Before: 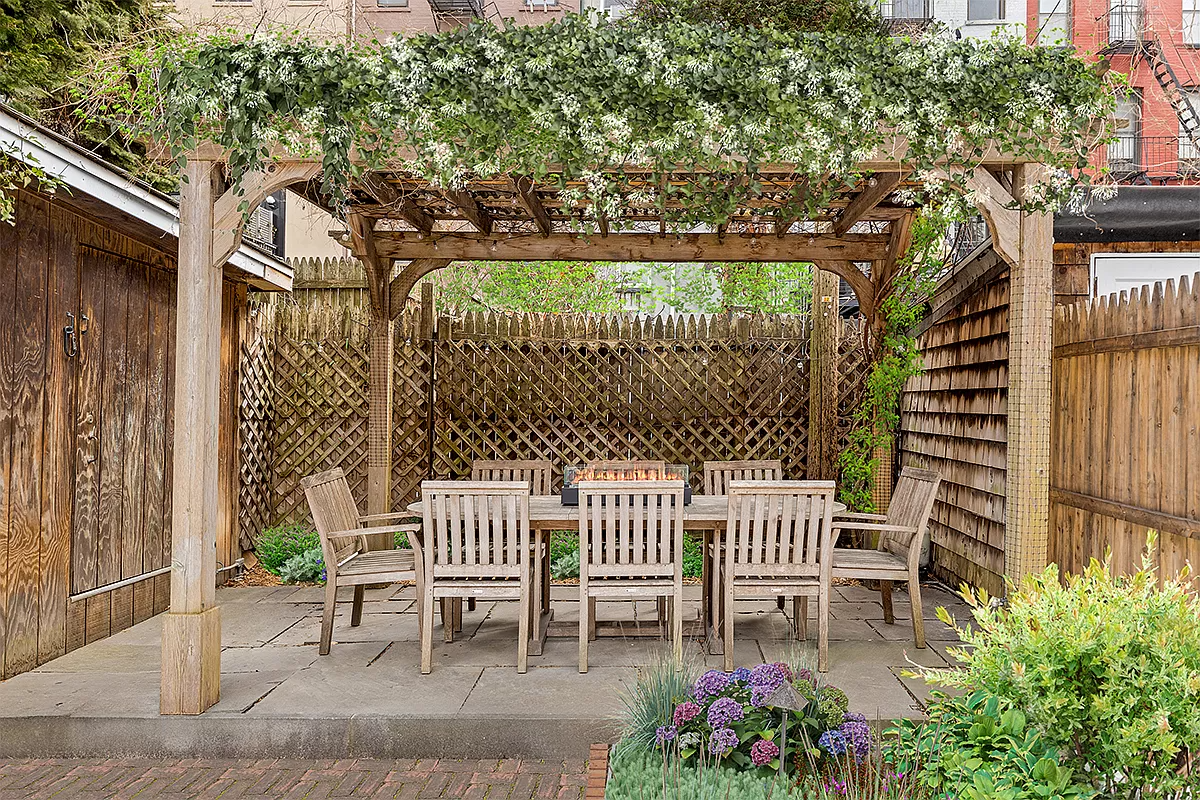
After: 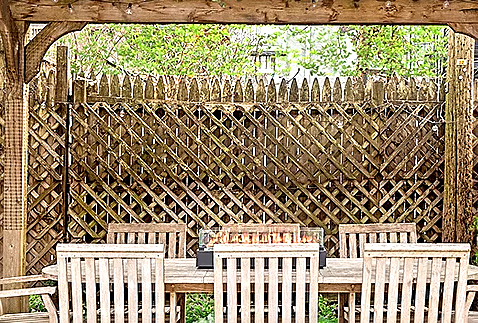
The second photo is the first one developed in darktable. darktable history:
sharpen: on, module defaults
crop: left 30.444%, top 29.738%, right 29.698%, bottom 29.848%
exposure: black level correction 0, exposure 0.681 EV, compensate exposure bias true, compensate highlight preservation false
